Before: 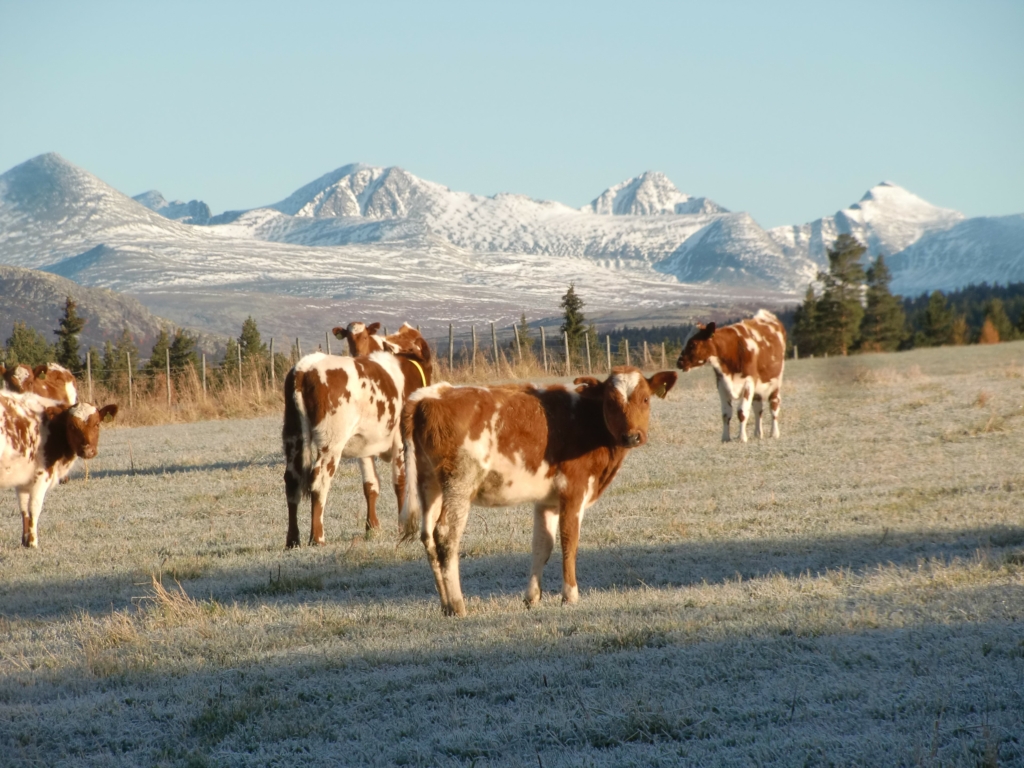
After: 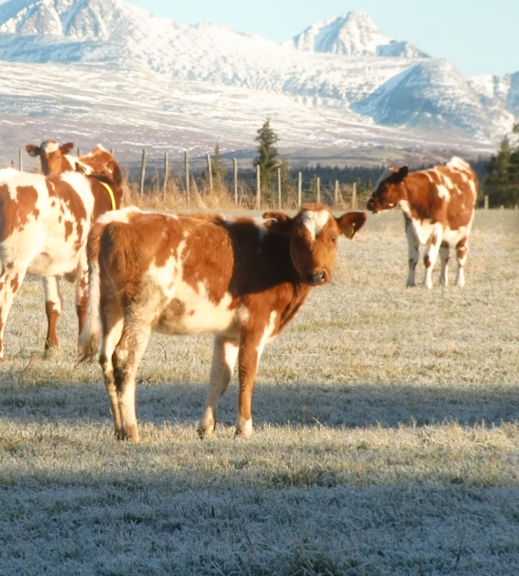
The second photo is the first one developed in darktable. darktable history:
rotate and perspective: rotation 4.1°, automatic cropping off
crop: left 31.379%, top 24.658%, right 20.326%, bottom 6.628%
bloom: size 9%, threshold 100%, strength 7%
base curve: curves: ch0 [(0, 0) (0.688, 0.865) (1, 1)], preserve colors none
